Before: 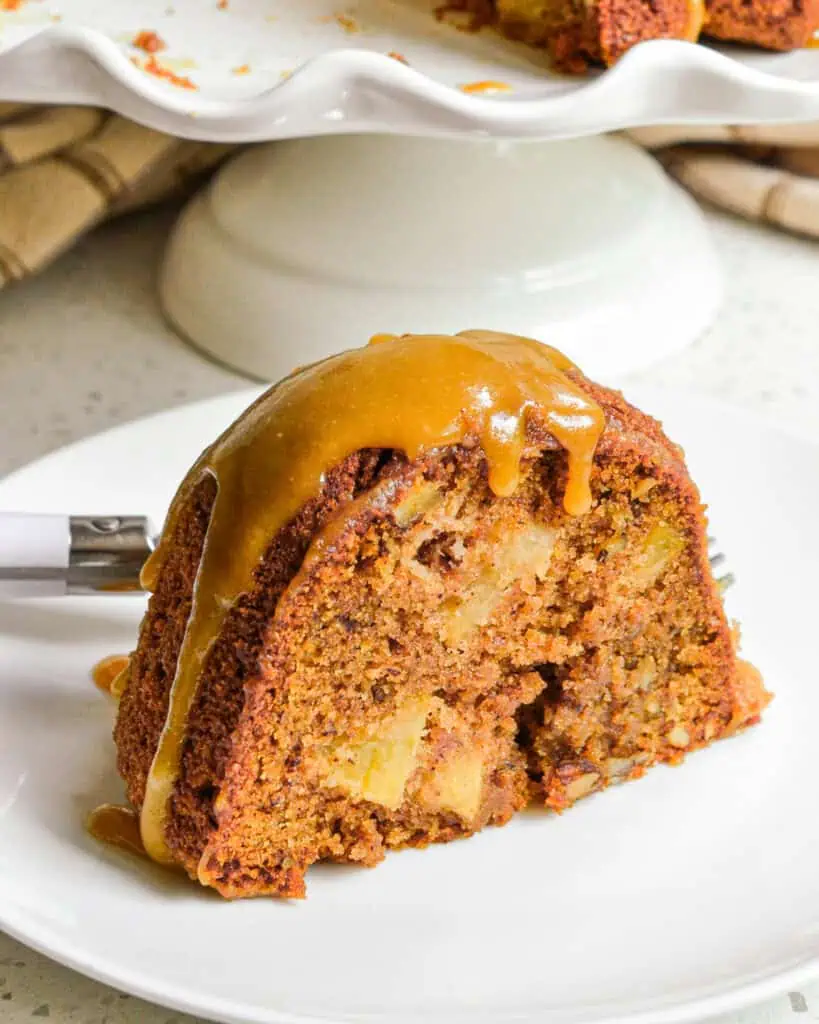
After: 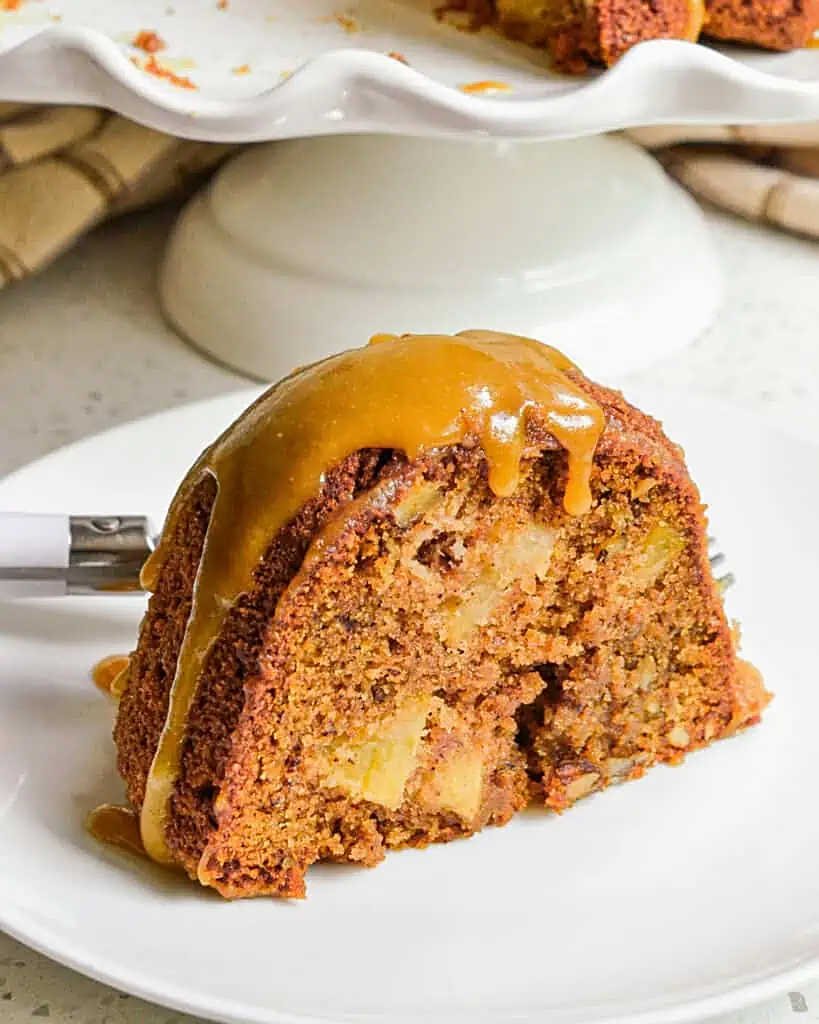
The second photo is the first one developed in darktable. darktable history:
exposure: exposure -0.049 EV, compensate exposure bias true, compensate highlight preservation false
sharpen: on, module defaults
